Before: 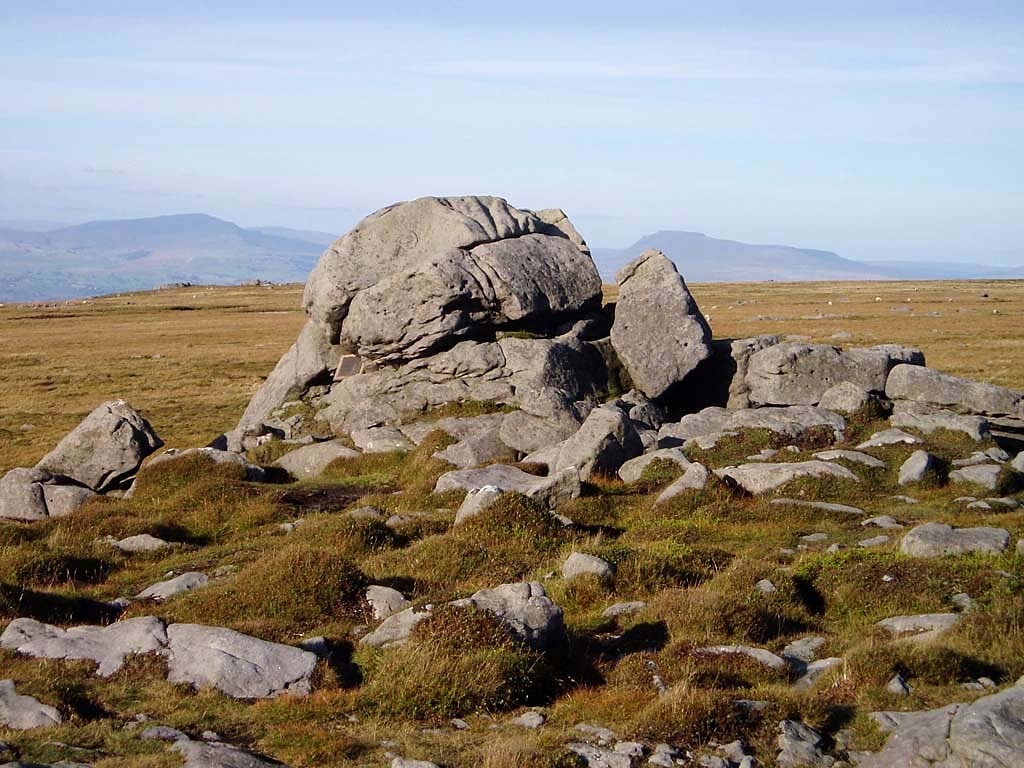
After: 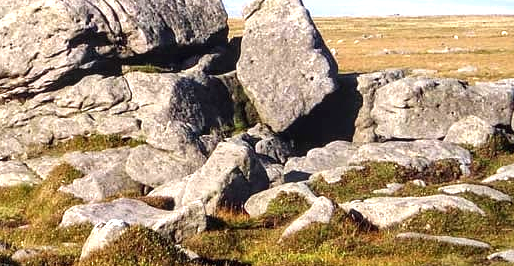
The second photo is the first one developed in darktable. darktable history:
local contrast: on, module defaults
crop: left 36.607%, top 34.735%, right 13.146%, bottom 30.611%
exposure: black level correction 0, exposure 1.1 EV, compensate highlight preservation false
